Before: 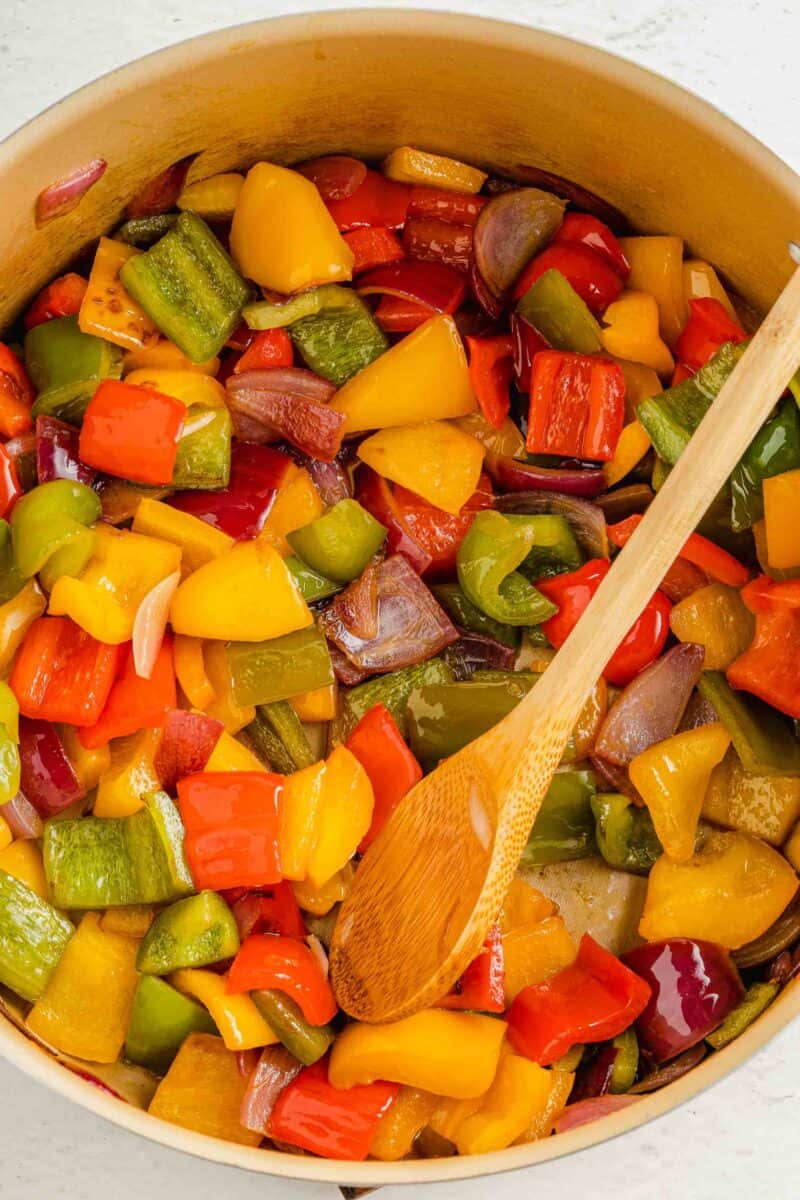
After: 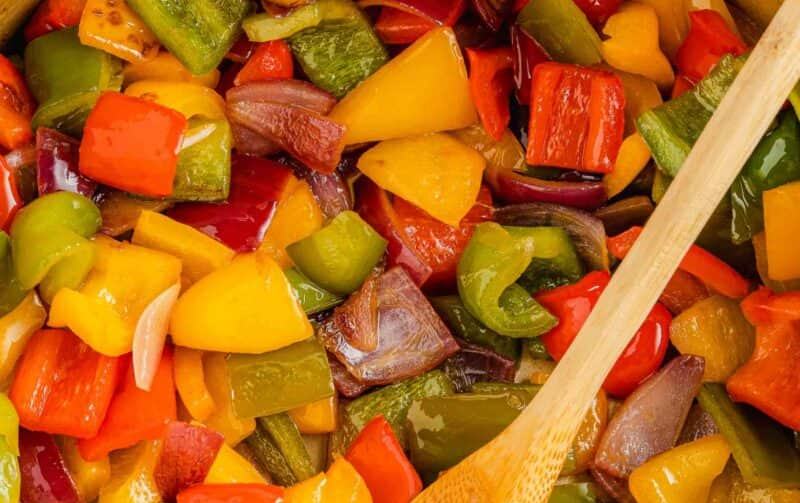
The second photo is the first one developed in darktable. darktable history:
crop and rotate: top 24.061%, bottom 33.998%
